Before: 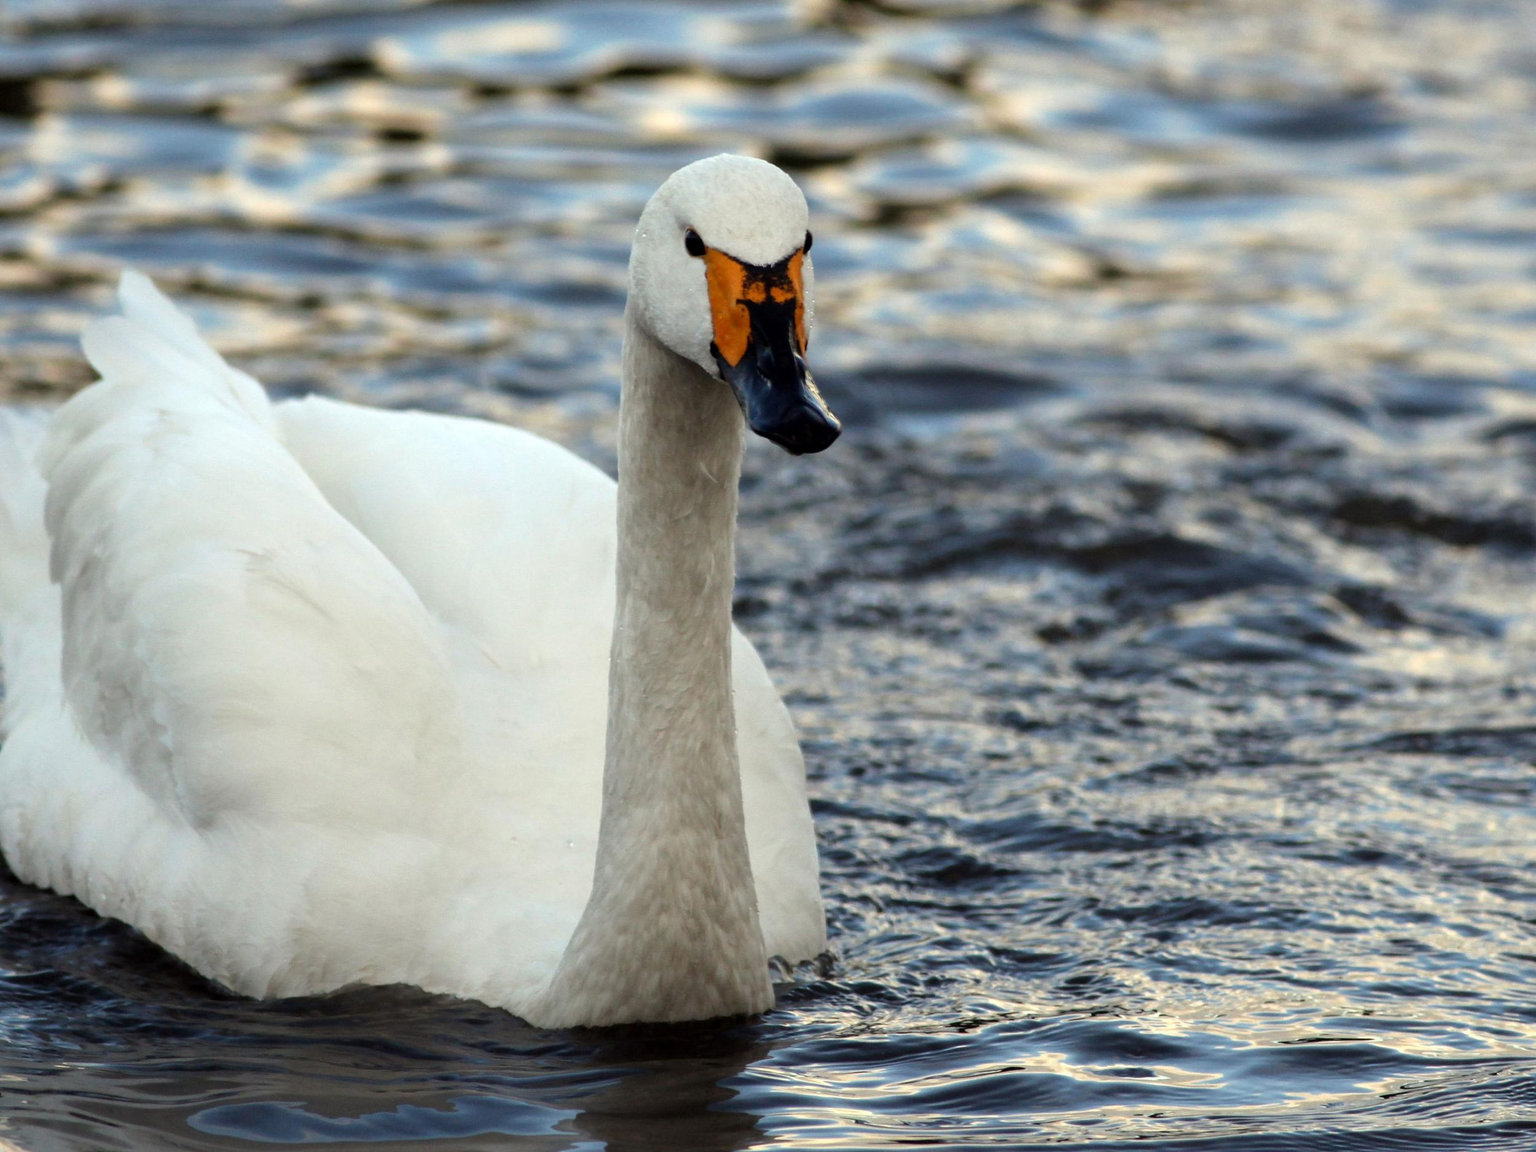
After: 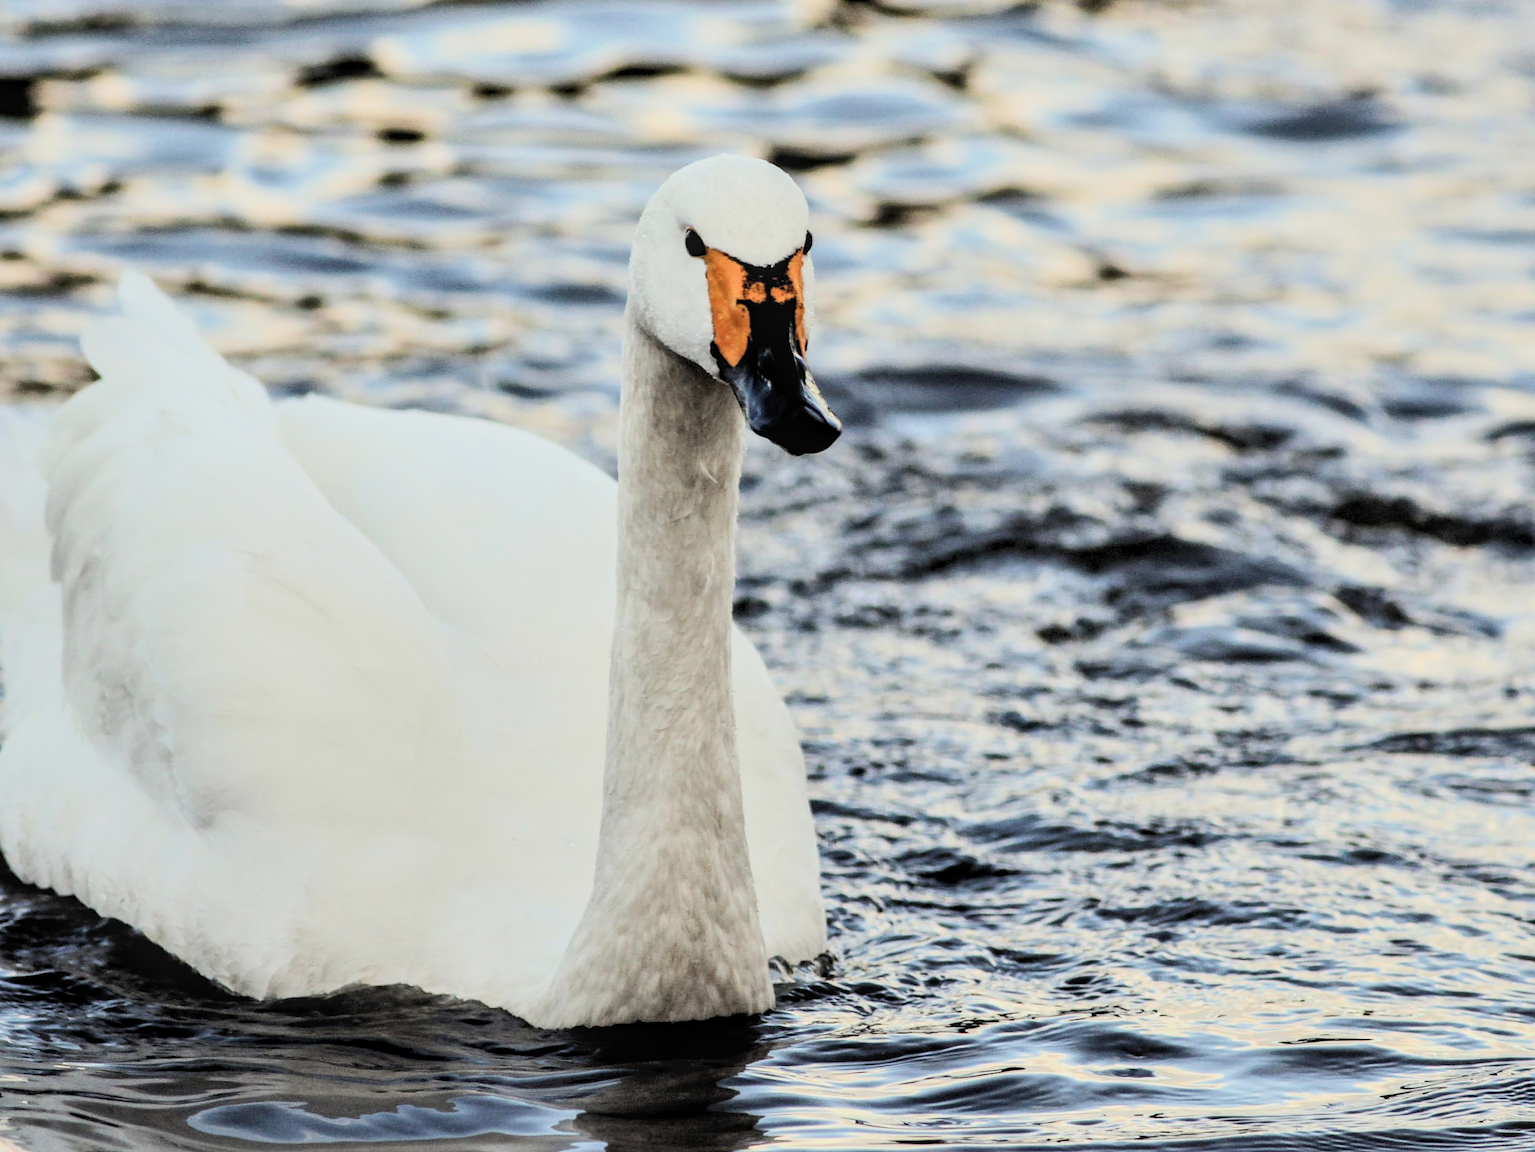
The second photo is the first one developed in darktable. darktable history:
shadows and highlights: shadows 47.67, highlights -40.61, soften with gaussian
sharpen: amount 0.201
filmic rgb: middle gray luminance 18.08%, black relative exposure -7.54 EV, white relative exposure 8.45 EV, target black luminance 0%, hardness 2.23, latitude 18.41%, contrast 0.875, highlights saturation mix 4.61%, shadows ↔ highlights balance 10.23%, iterations of high-quality reconstruction 0
tone curve: curves: ch0 [(0, 0) (0.003, 0.015) (0.011, 0.025) (0.025, 0.056) (0.044, 0.104) (0.069, 0.139) (0.1, 0.181) (0.136, 0.226) (0.177, 0.28) (0.224, 0.346) (0.277, 0.42) (0.335, 0.505) (0.399, 0.594) (0.468, 0.699) (0.543, 0.776) (0.623, 0.848) (0.709, 0.893) (0.801, 0.93) (0.898, 0.97) (1, 1)], color space Lab, independent channels, preserve colors none
local contrast: on, module defaults
